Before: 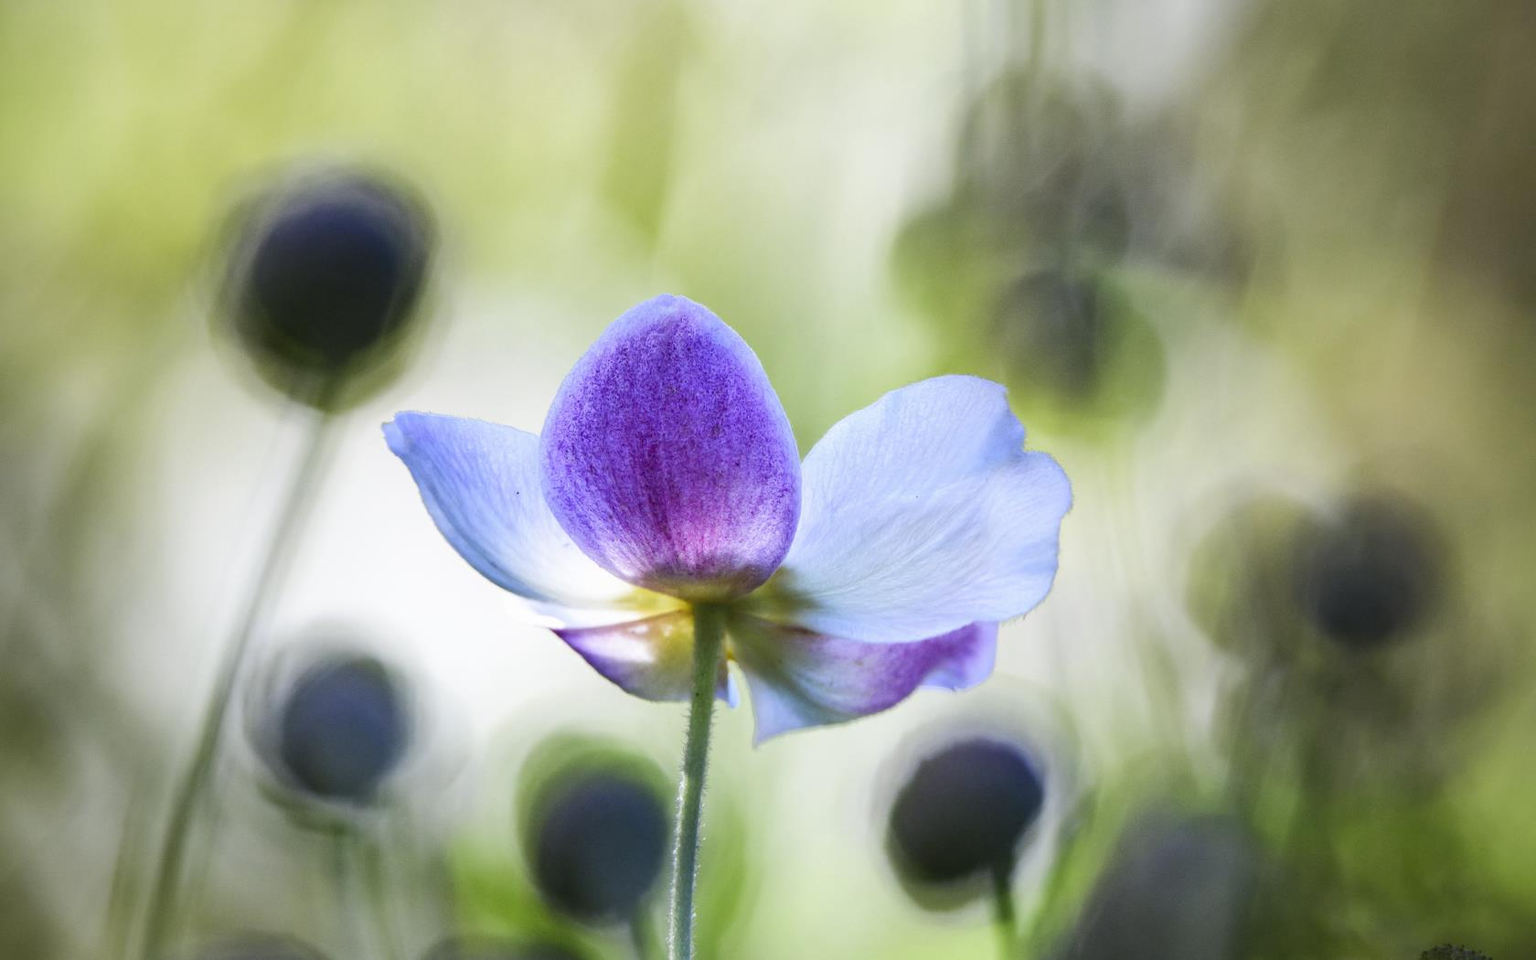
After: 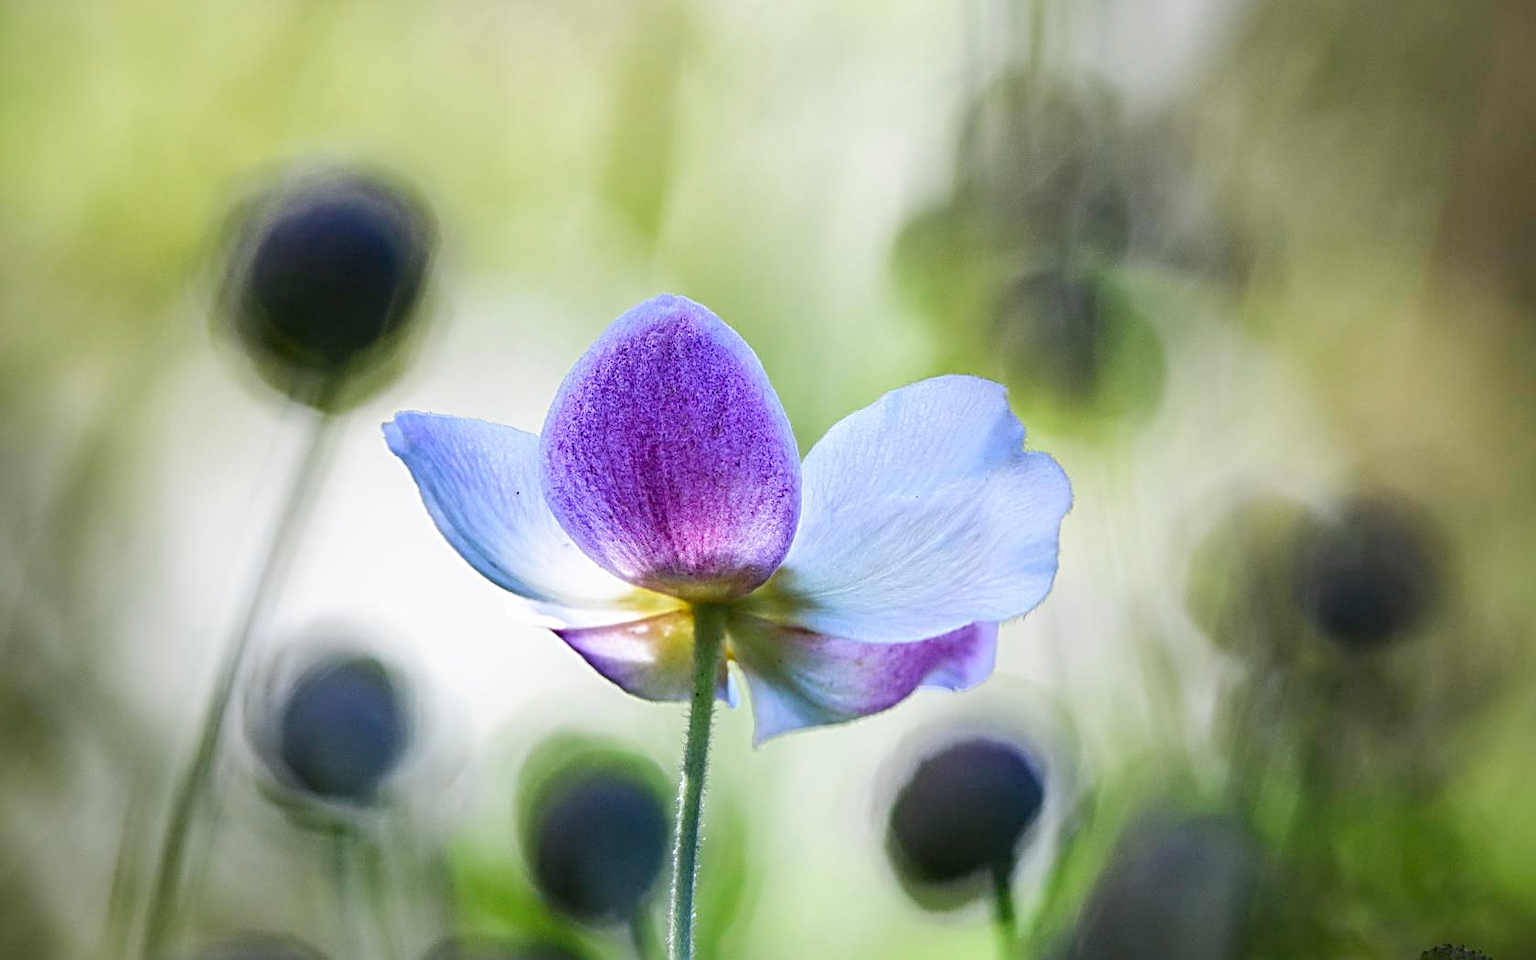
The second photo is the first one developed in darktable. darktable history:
sharpen: radius 3.032, amount 0.758
